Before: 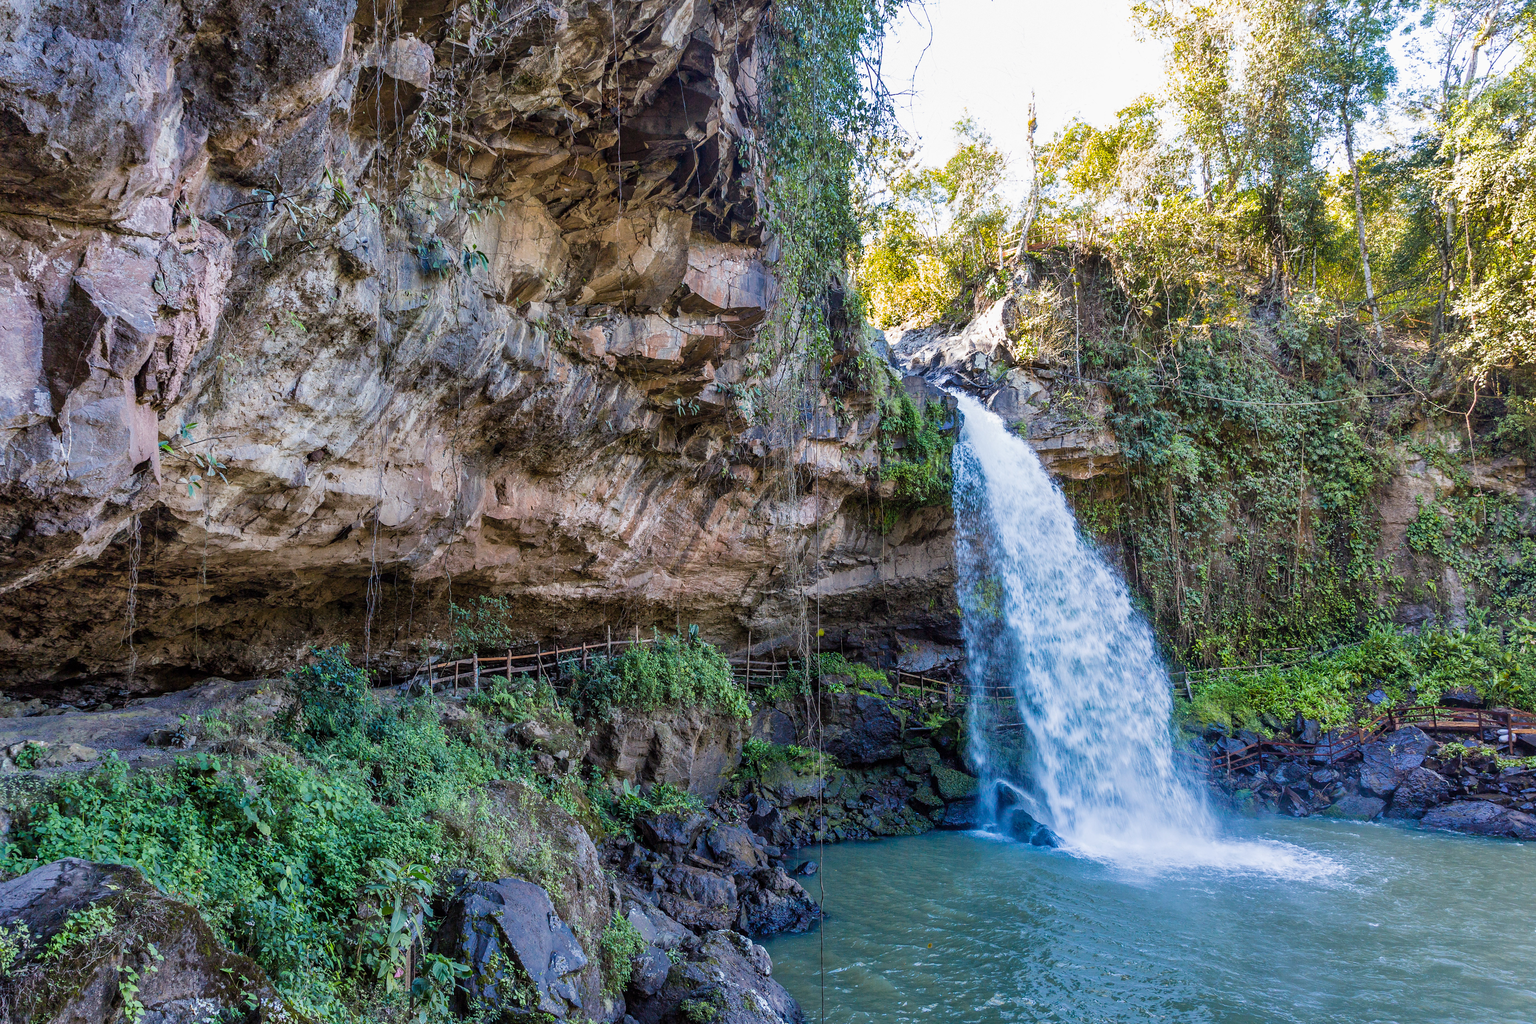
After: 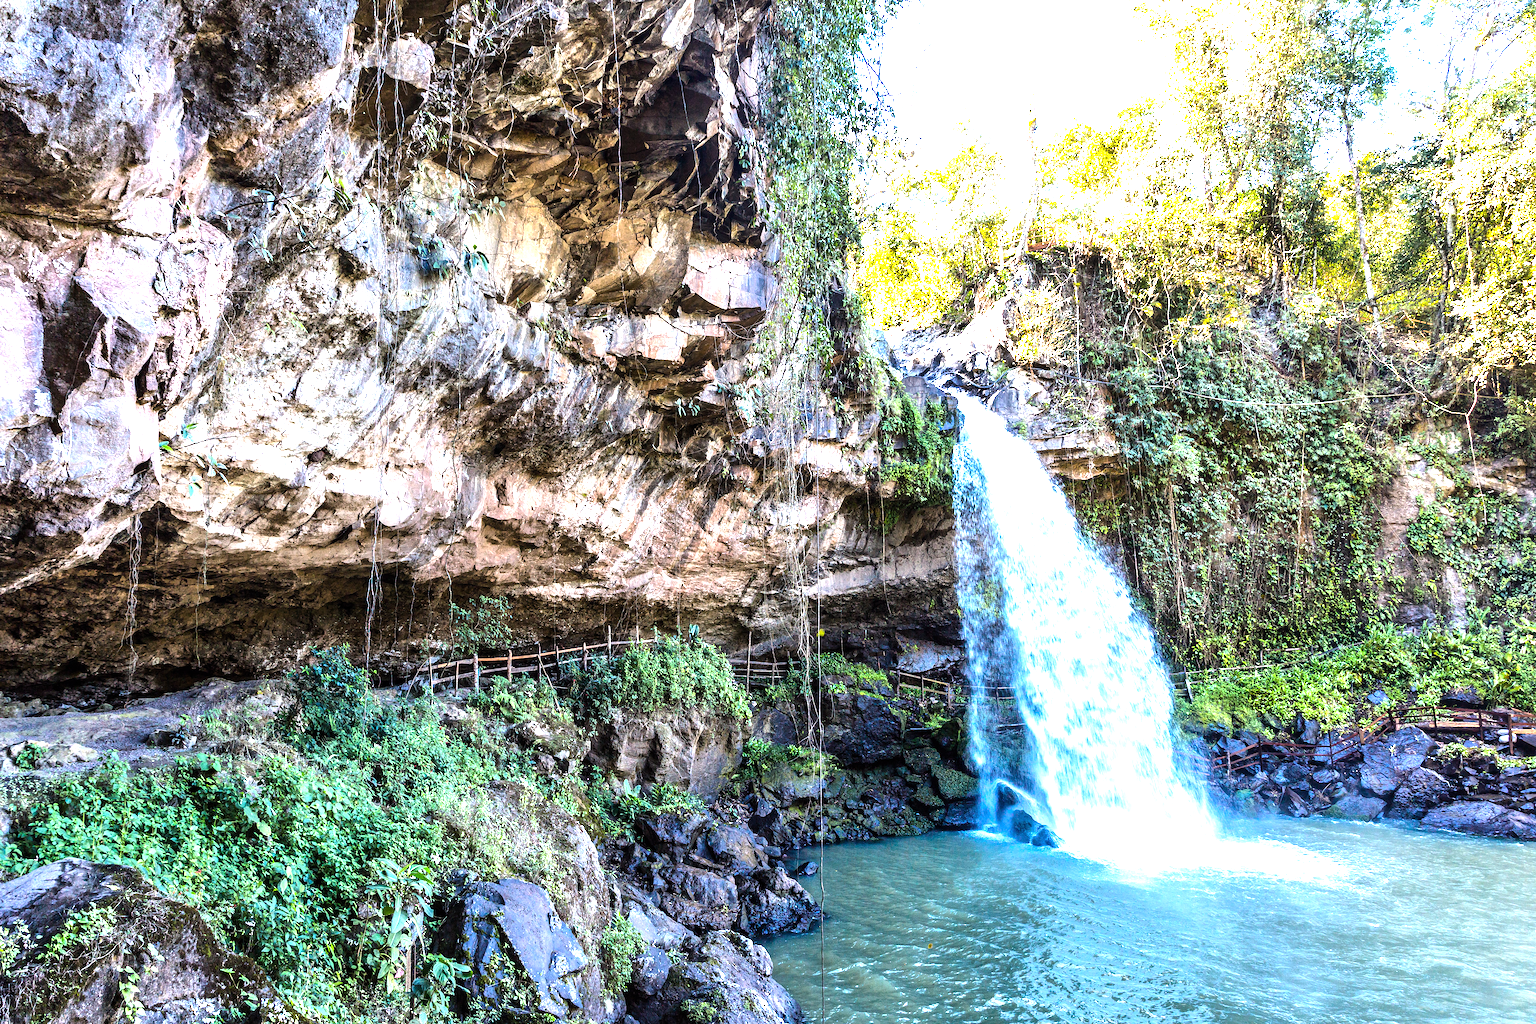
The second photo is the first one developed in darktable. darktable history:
exposure: black level correction 0, exposure 0.7 EV, compensate exposure bias true, compensate highlight preservation false
tone equalizer: -8 EV -1.08 EV, -7 EV -1.01 EV, -6 EV -0.867 EV, -5 EV -0.578 EV, -3 EV 0.578 EV, -2 EV 0.867 EV, -1 EV 1.01 EV, +0 EV 1.08 EV, edges refinement/feathering 500, mask exposure compensation -1.57 EV, preserve details no
